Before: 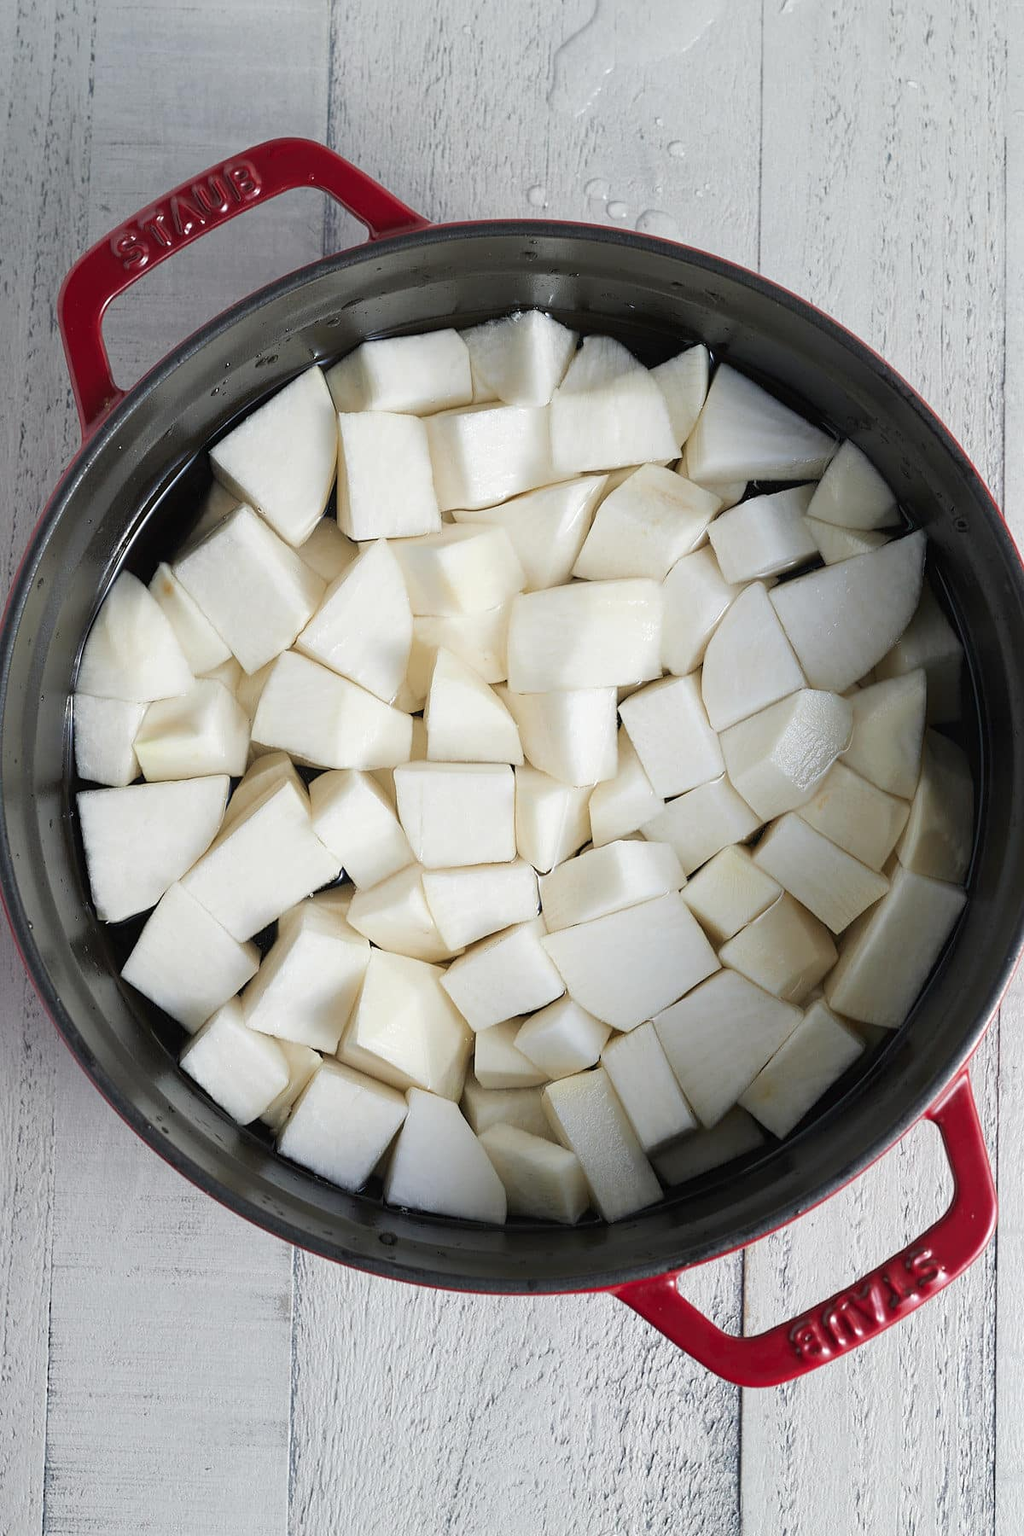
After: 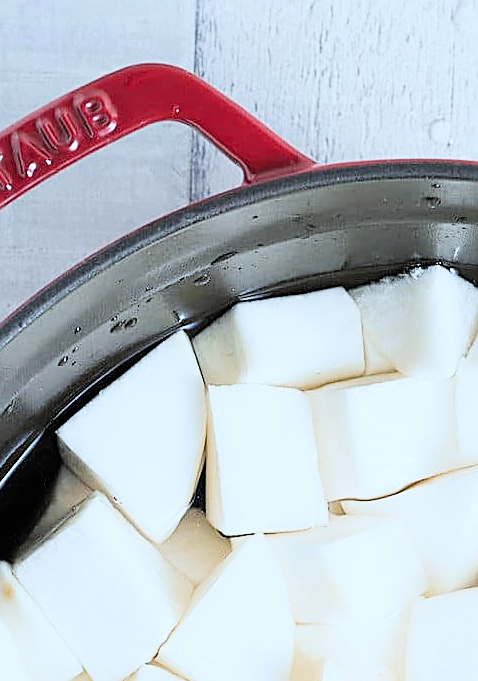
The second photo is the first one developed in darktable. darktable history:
exposure: exposure 1.478 EV, compensate highlight preservation false
contrast brightness saturation: saturation -0.069
crop: left 15.755%, top 5.461%, right 44.367%, bottom 56.666%
sharpen: amount 0.588
filmic rgb: middle gray luminance 29.08%, black relative exposure -10.35 EV, white relative exposure 5.48 EV, target black luminance 0%, hardness 3.94, latitude 2.76%, contrast 1.127, highlights saturation mix 3.98%, shadows ↔ highlights balance 15.73%, color science v4 (2020)
color correction: highlights a* -3.79, highlights b* -11.1
